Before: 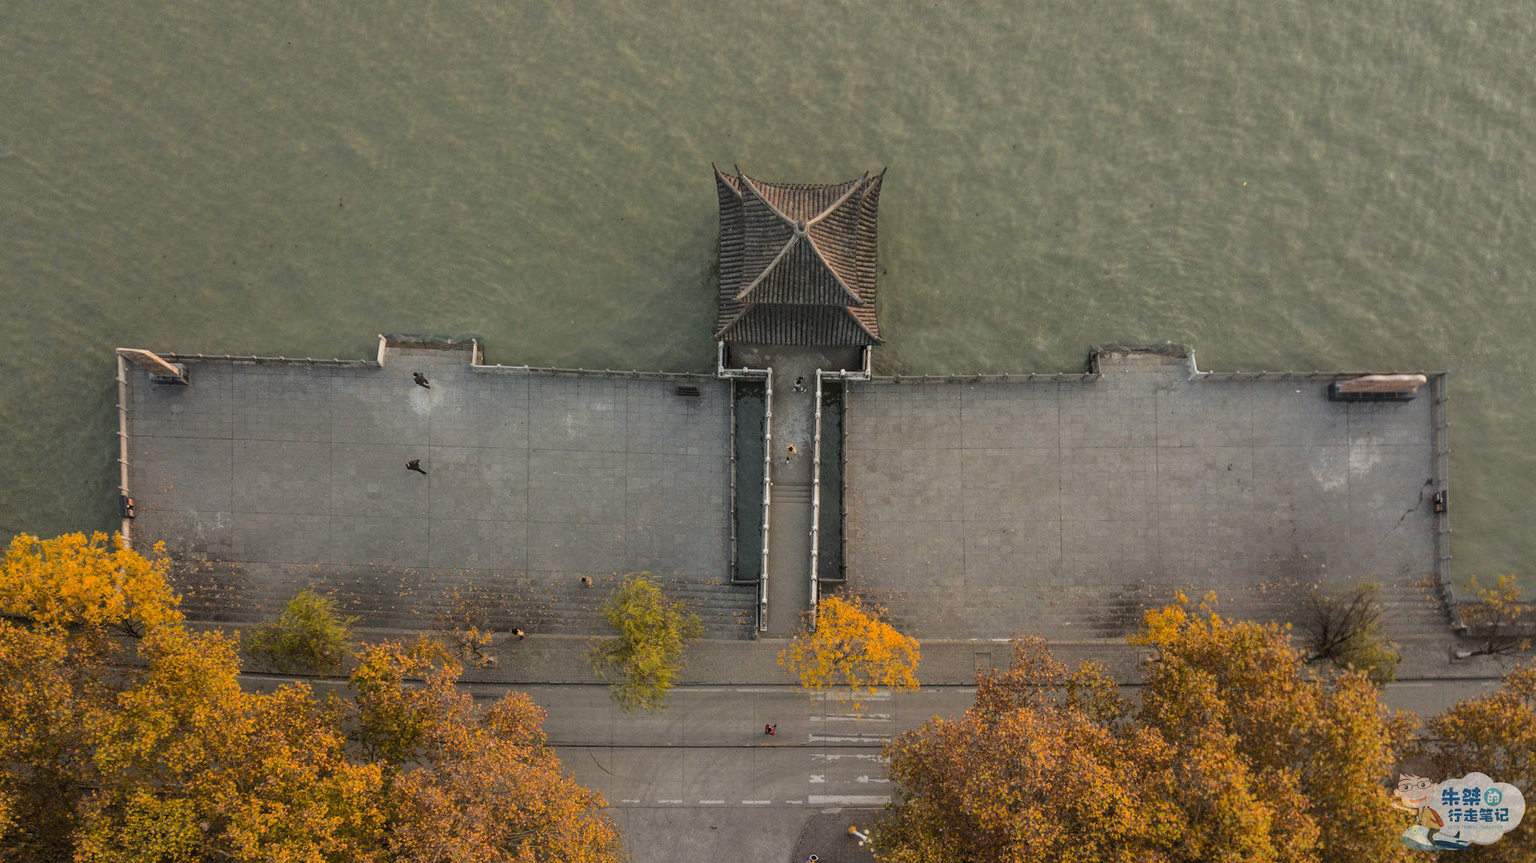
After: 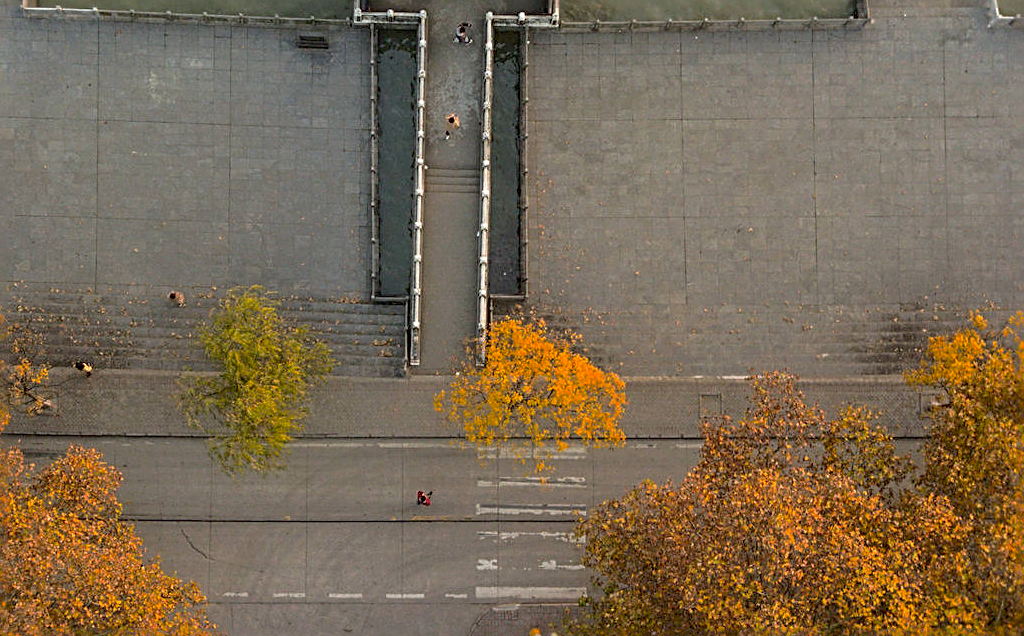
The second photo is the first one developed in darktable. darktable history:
sharpen: radius 2.817, amount 0.715
contrast brightness saturation: brightness -0.02, saturation 0.35
crop: left 29.672%, top 41.786%, right 20.851%, bottom 3.487%
tone curve: curves: ch0 [(0, 0) (0.003, 0.005) (0.011, 0.016) (0.025, 0.036) (0.044, 0.071) (0.069, 0.112) (0.1, 0.149) (0.136, 0.187) (0.177, 0.228) (0.224, 0.272) (0.277, 0.32) (0.335, 0.374) (0.399, 0.429) (0.468, 0.479) (0.543, 0.538) (0.623, 0.609) (0.709, 0.697) (0.801, 0.789) (0.898, 0.876) (1, 1)], preserve colors none
